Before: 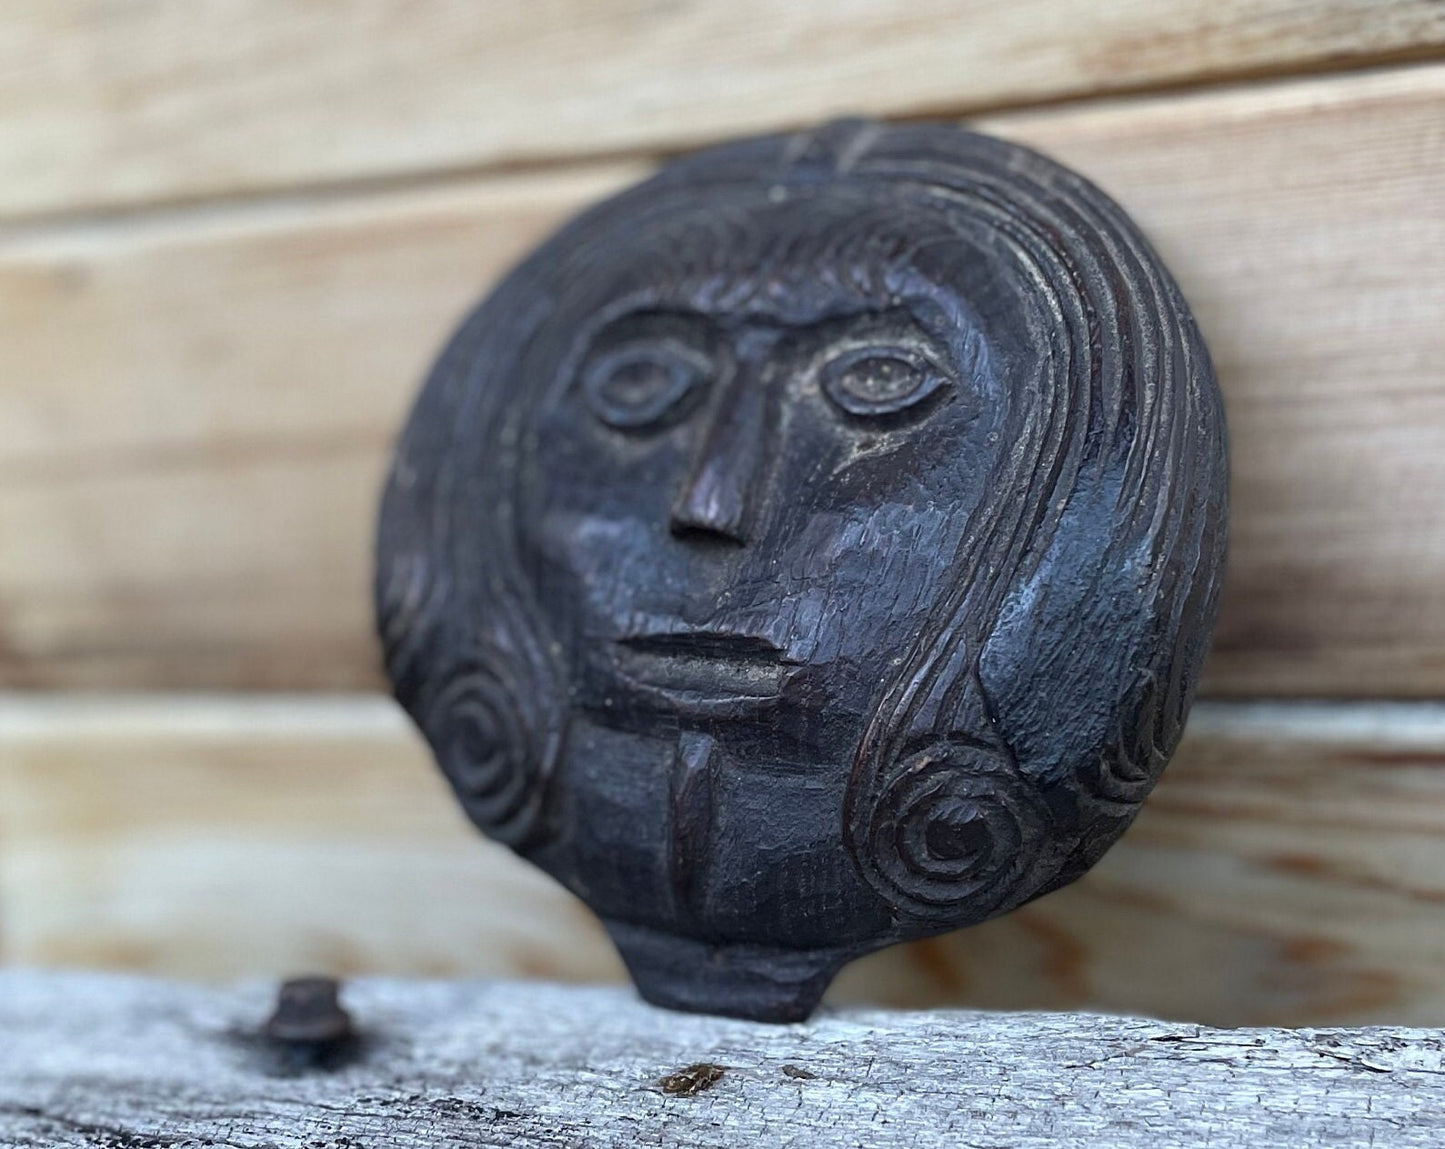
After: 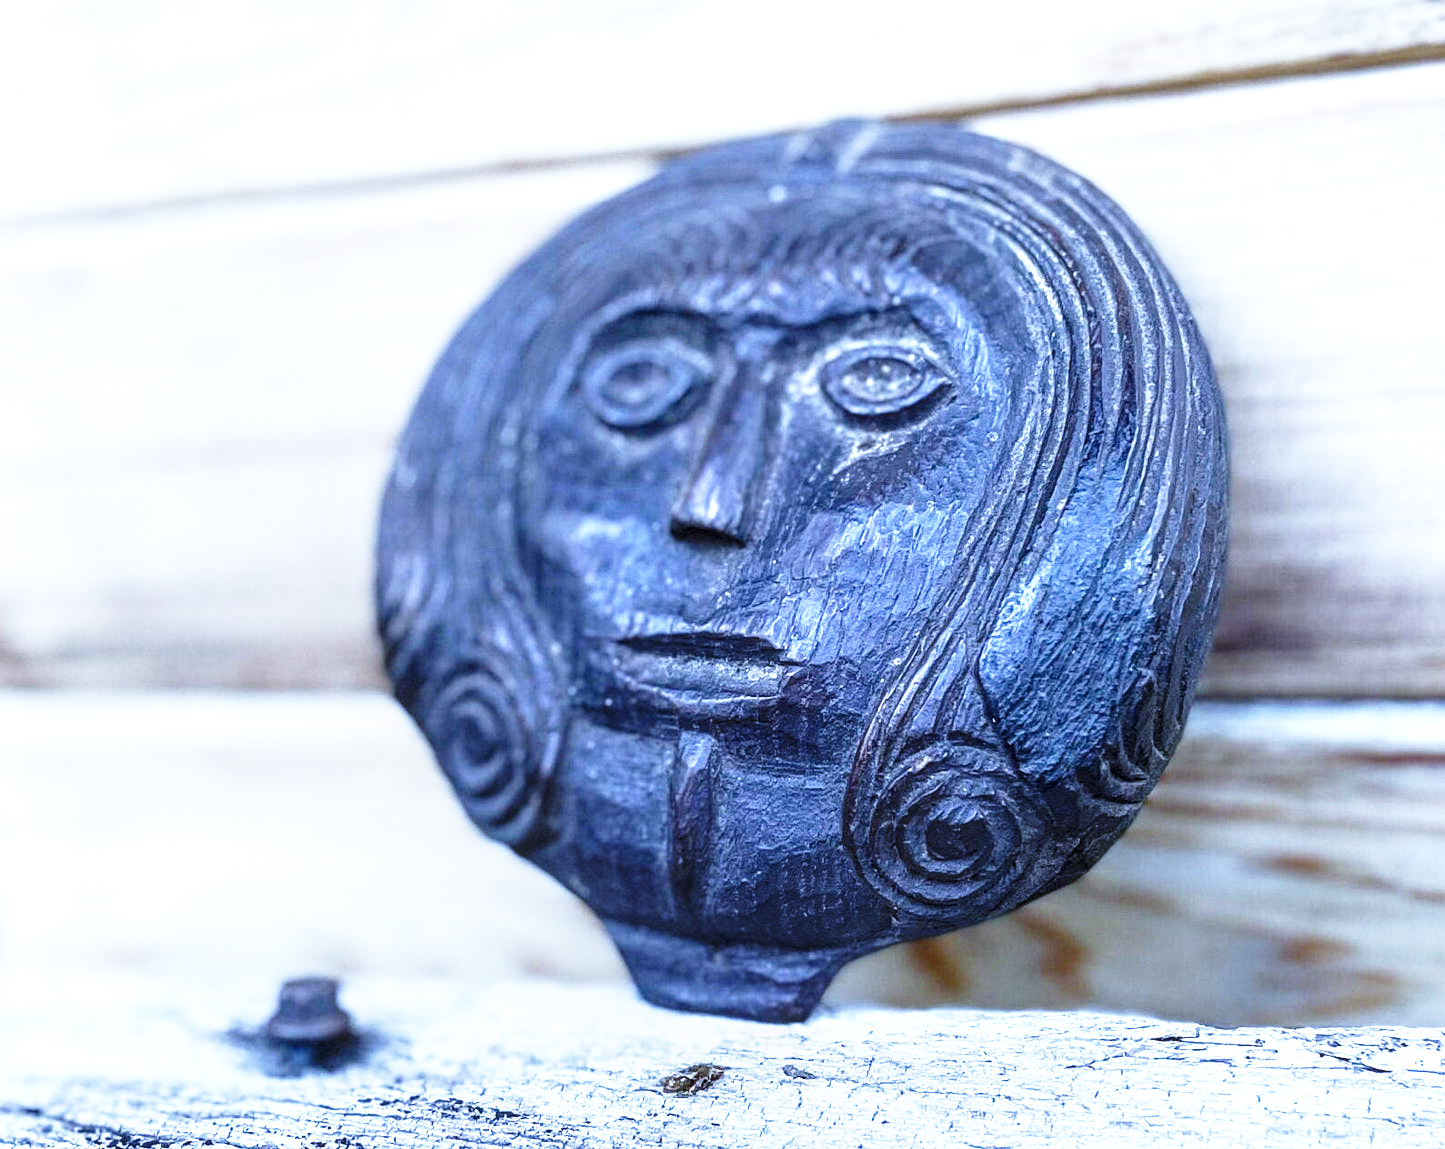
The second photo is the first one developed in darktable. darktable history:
white balance: red 0.871, blue 1.249
exposure: exposure 0.6 EV, compensate highlight preservation false
local contrast: on, module defaults
base curve: curves: ch0 [(0, 0) (0.026, 0.03) (0.109, 0.232) (0.351, 0.748) (0.669, 0.968) (1, 1)], preserve colors none
